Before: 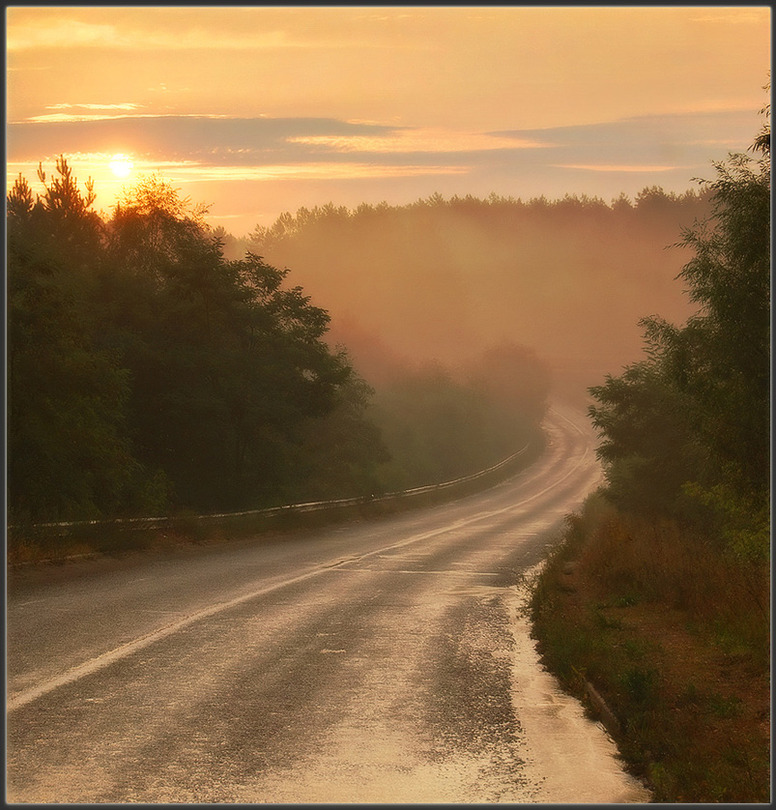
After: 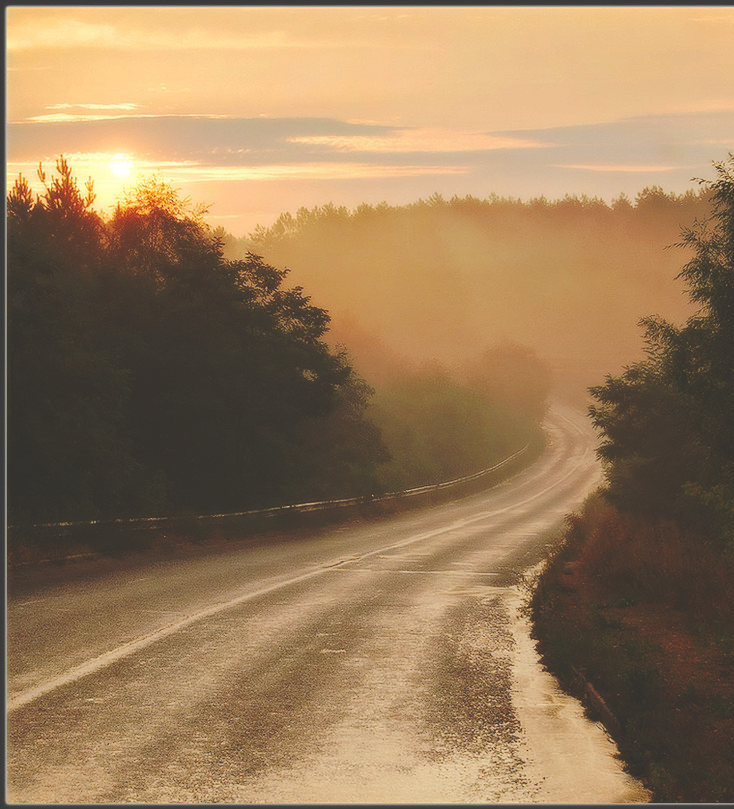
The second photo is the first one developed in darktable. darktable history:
crop and rotate: left 0%, right 5.352%
base curve: curves: ch0 [(0, 0.024) (0.055, 0.065) (0.121, 0.166) (0.236, 0.319) (0.693, 0.726) (1, 1)], preserve colors none
